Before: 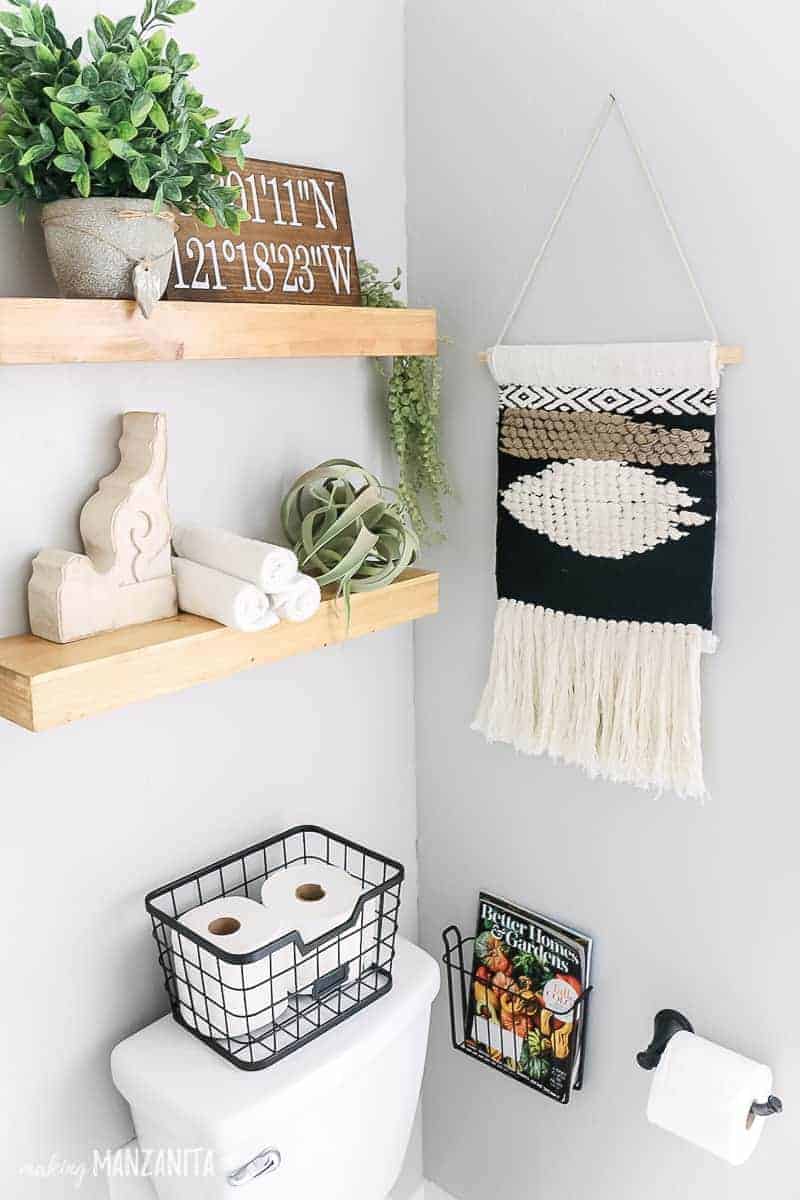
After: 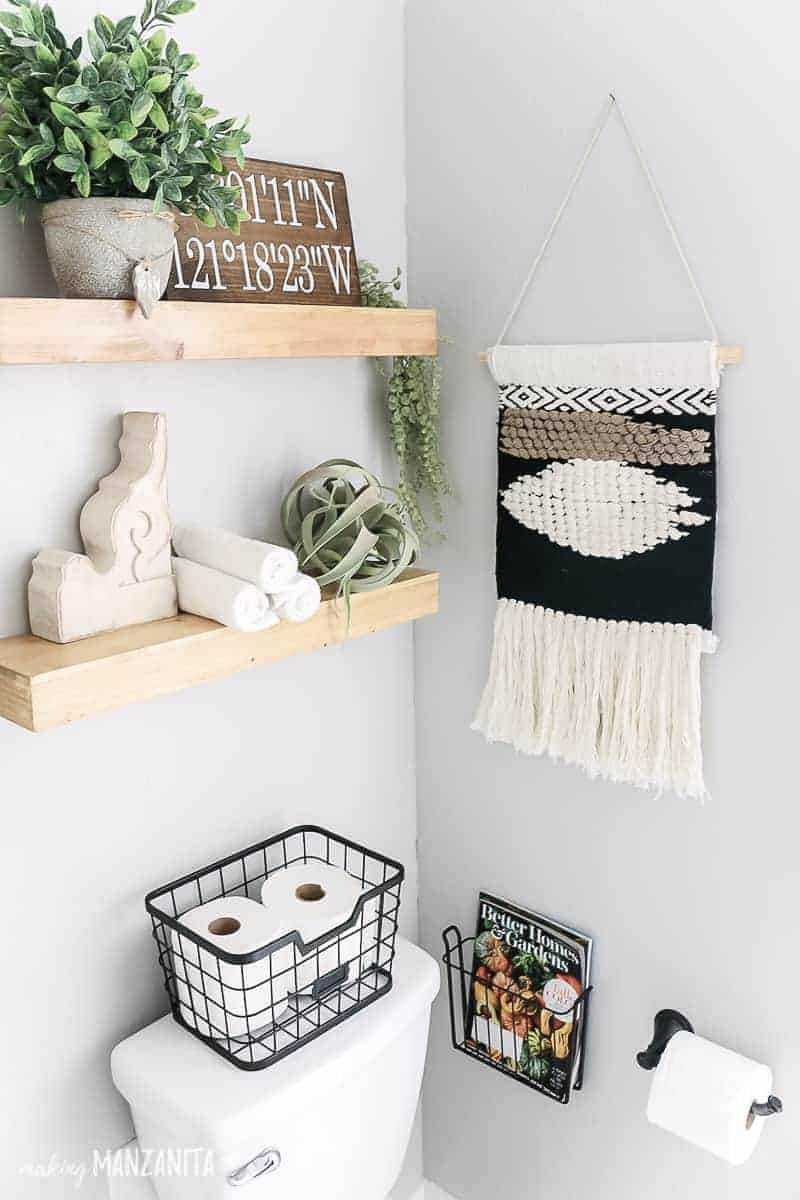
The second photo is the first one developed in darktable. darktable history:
contrast brightness saturation: contrast 0.062, brightness -0.008, saturation -0.249
